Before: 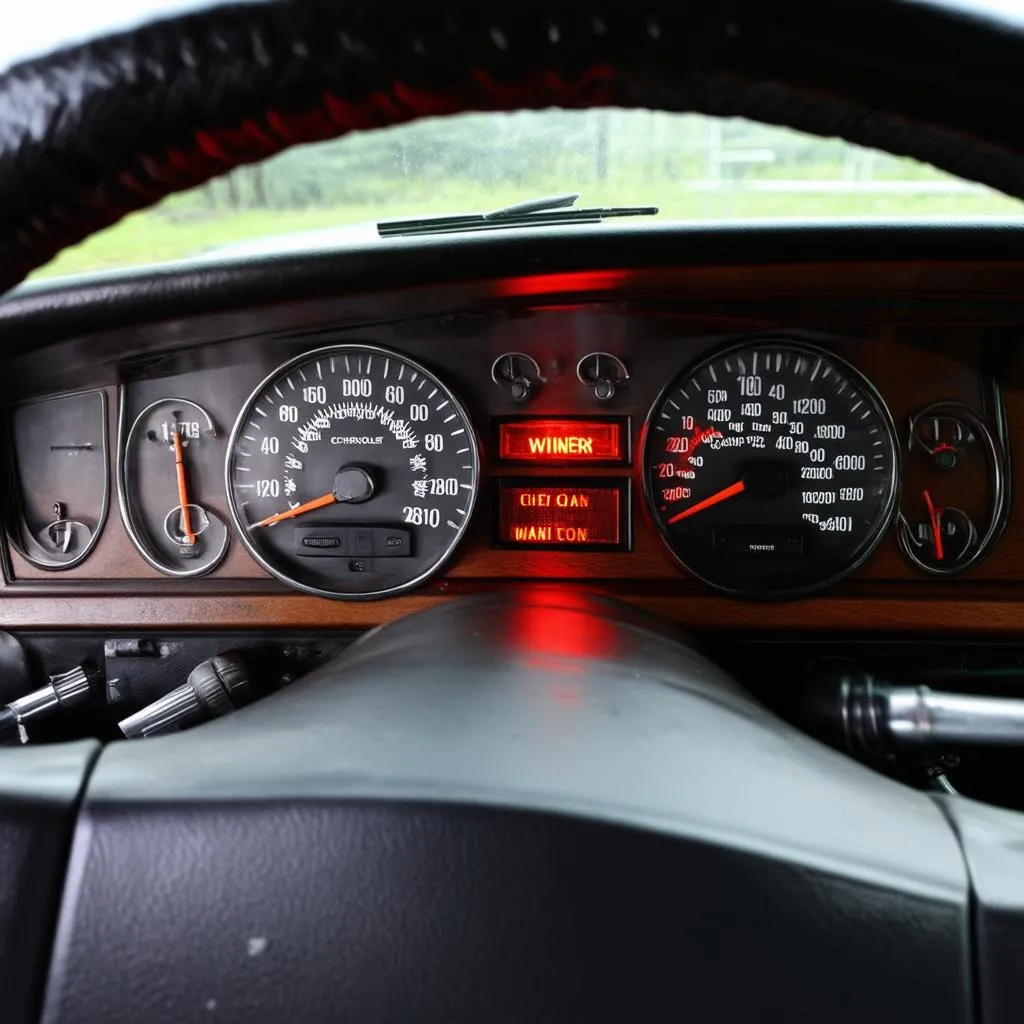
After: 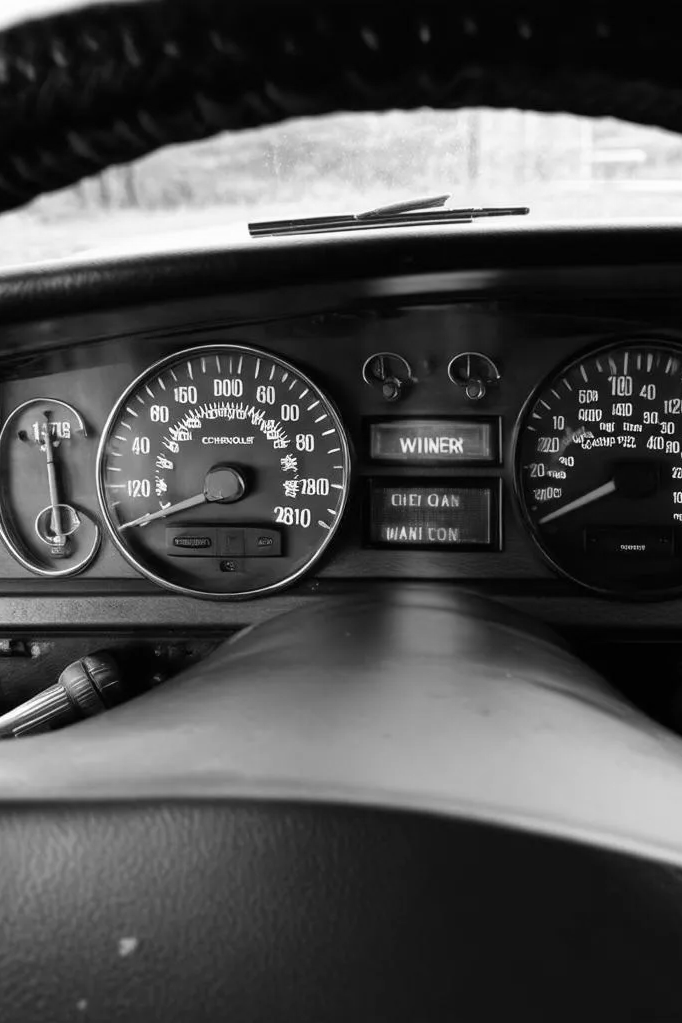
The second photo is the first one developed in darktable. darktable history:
crop and rotate: left 12.673%, right 20.66%
monochrome: on, module defaults
